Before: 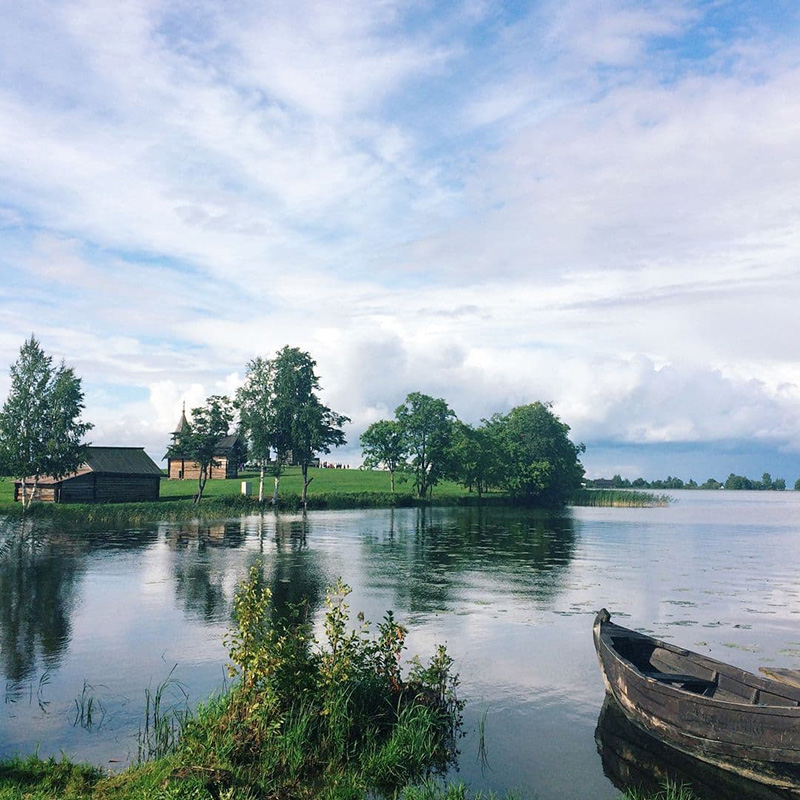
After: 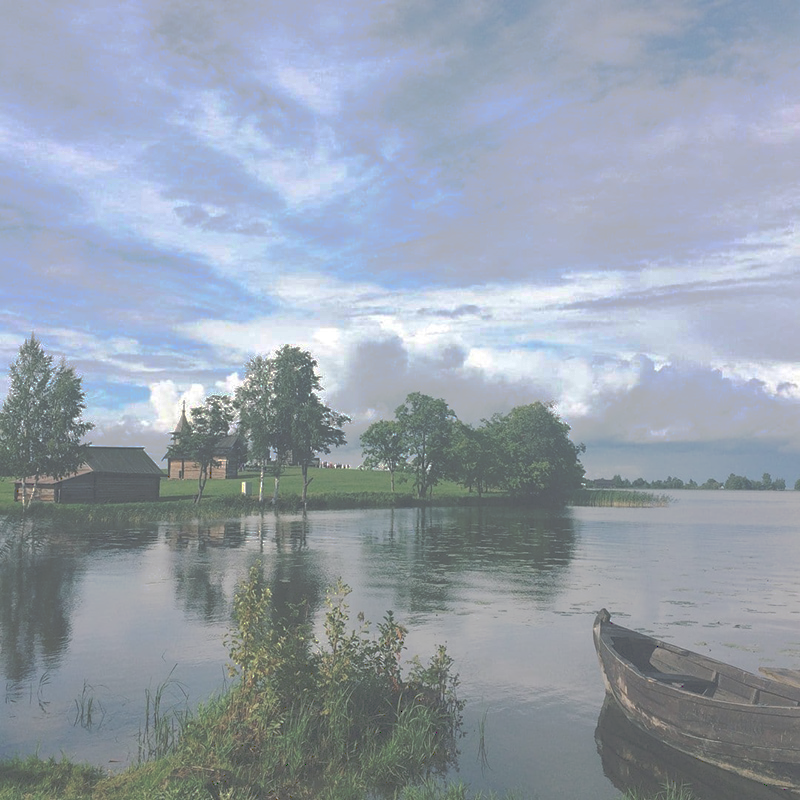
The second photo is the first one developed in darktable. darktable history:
tone curve: curves: ch0 [(0, 0) (0.003, 0.322) (0.011, 0.327) (0.025, 0.345) (0.044, 0.365) (0.069, 0.378) (0.1, 0.391) (0.136, 0.403) (0.177, 0.412) (0.224, 0.429) (0.277, 0.448) (0.335, 0.474) (0.399, 0.503) (0.468, 0.537) (0.543, 0.57) (0.623, 0.61) (0.709, 0.653) (0.801, 0.699) (0.898, 0.75) (1, 1)], preserve colors none
